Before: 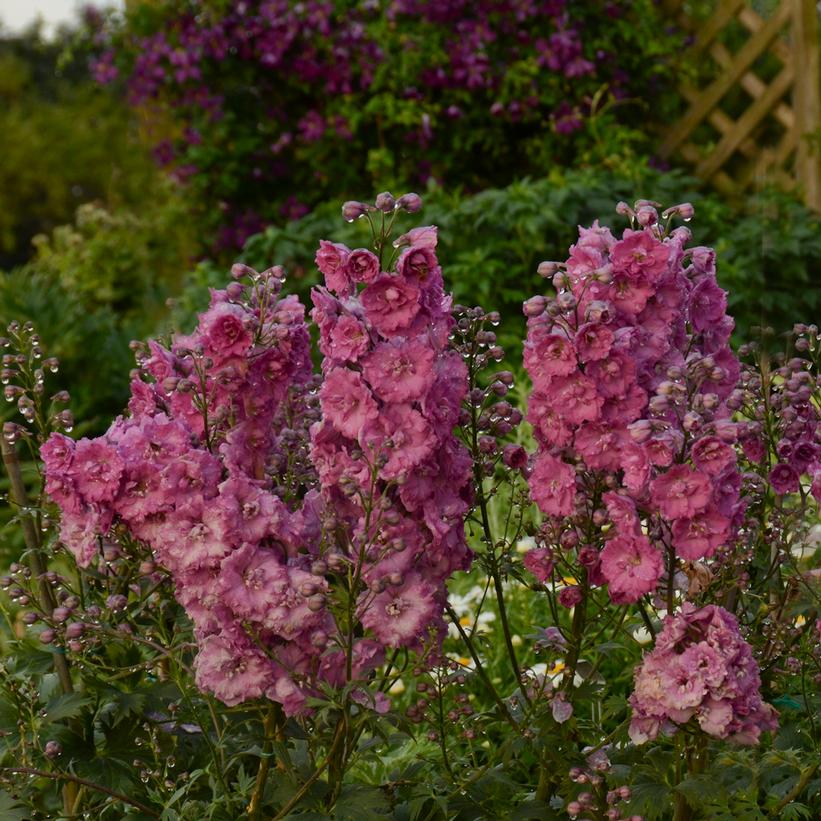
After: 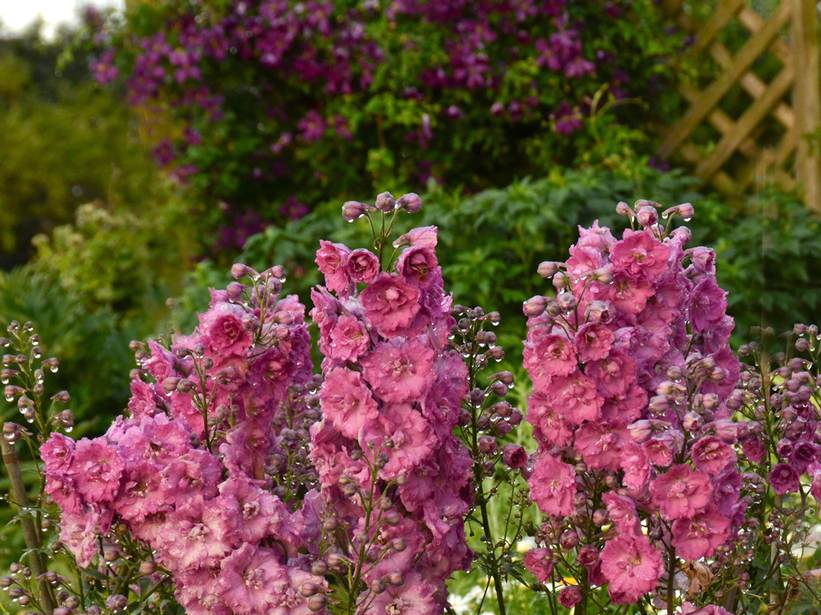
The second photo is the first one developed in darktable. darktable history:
exposure: black level correction 0, exposure 0.7 EV, compensate highlight preservation false
crop: bottom 24.988%
